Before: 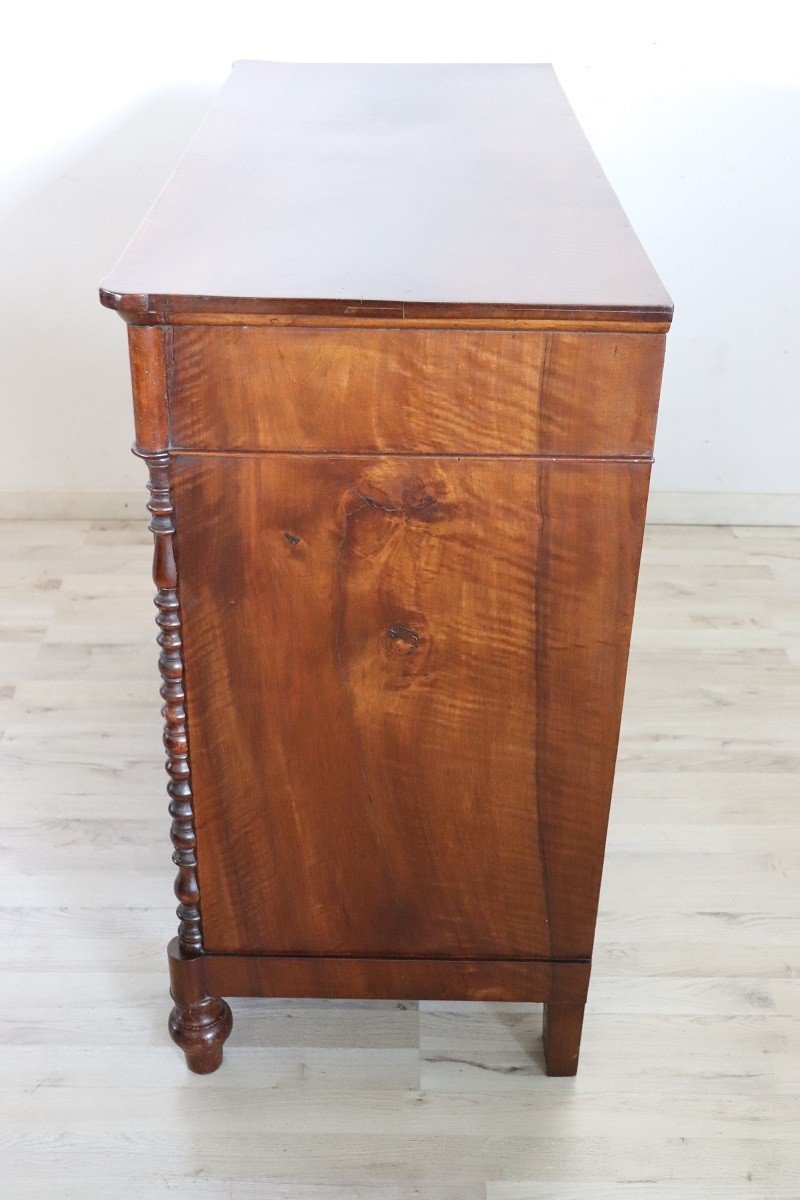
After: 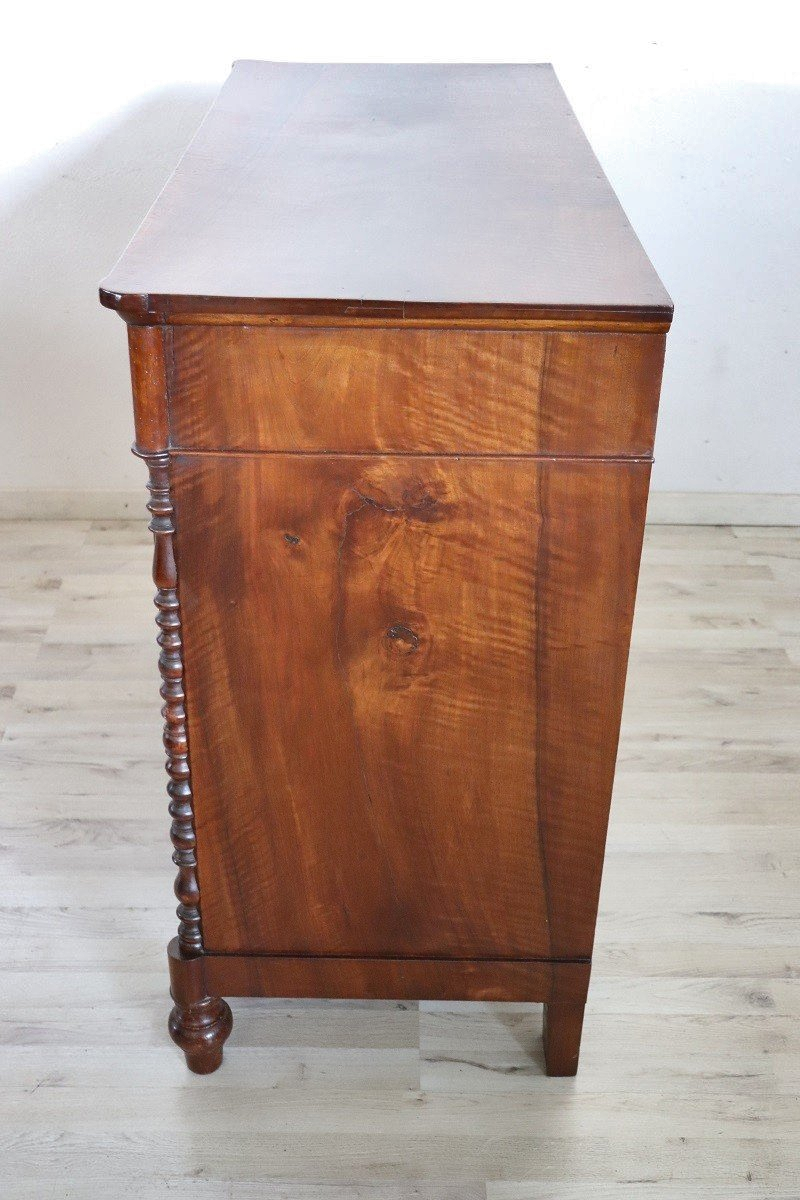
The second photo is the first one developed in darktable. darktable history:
shadows and highlights: shadows 39.59, highlights -55.9, low approximation 0.01, soften with gaussian
